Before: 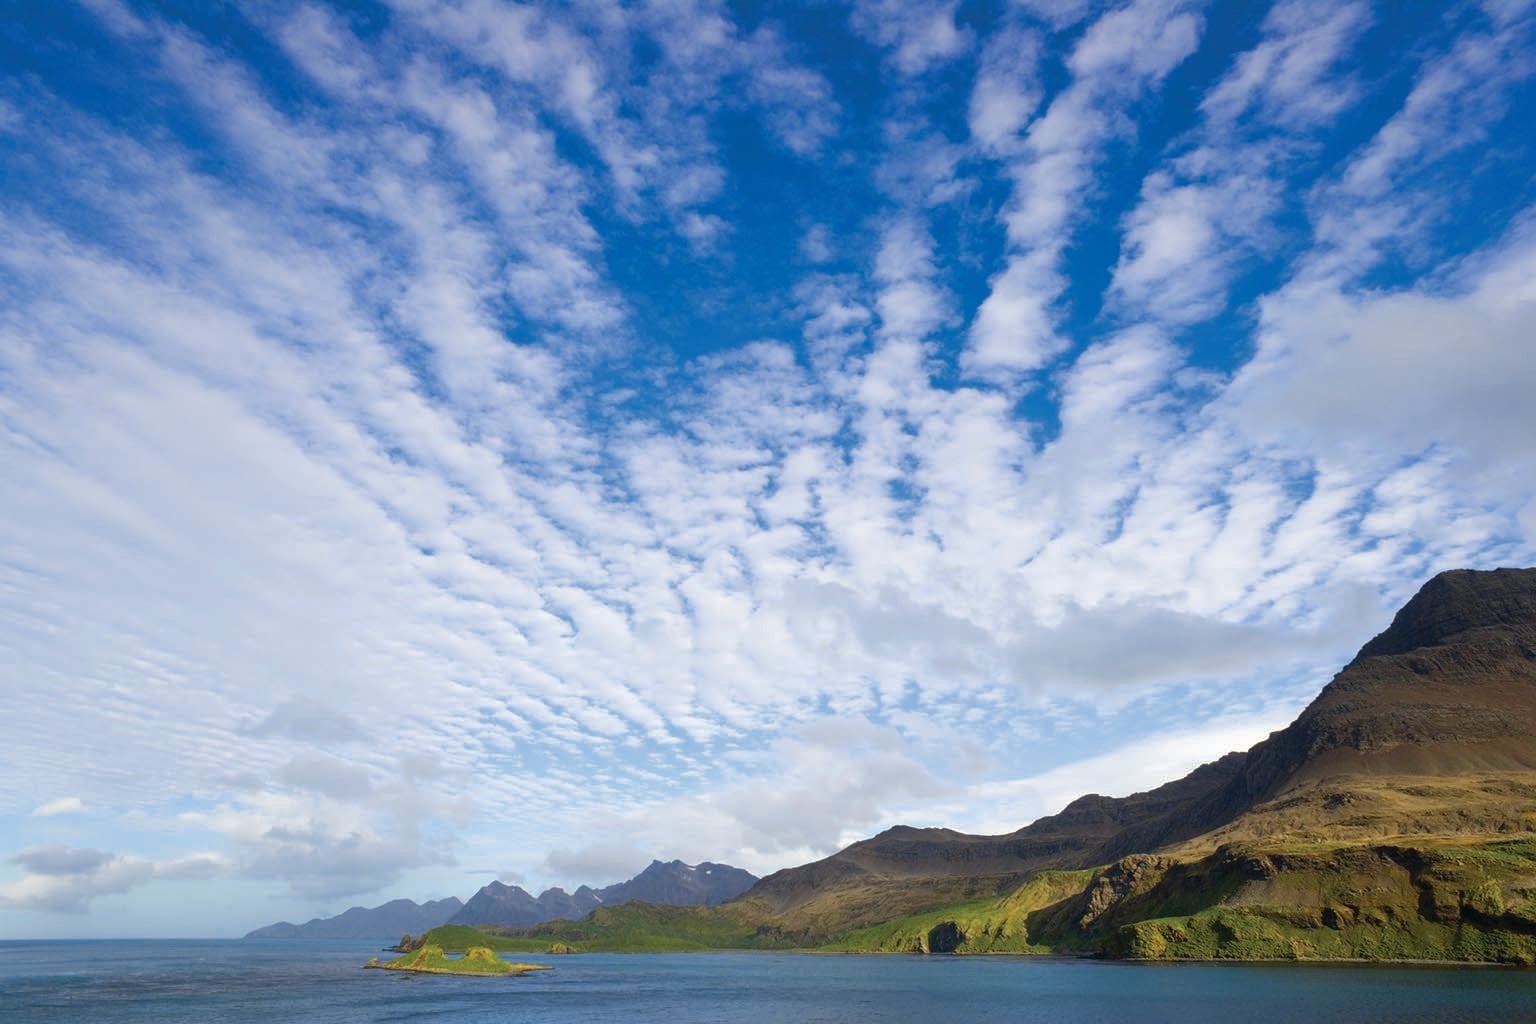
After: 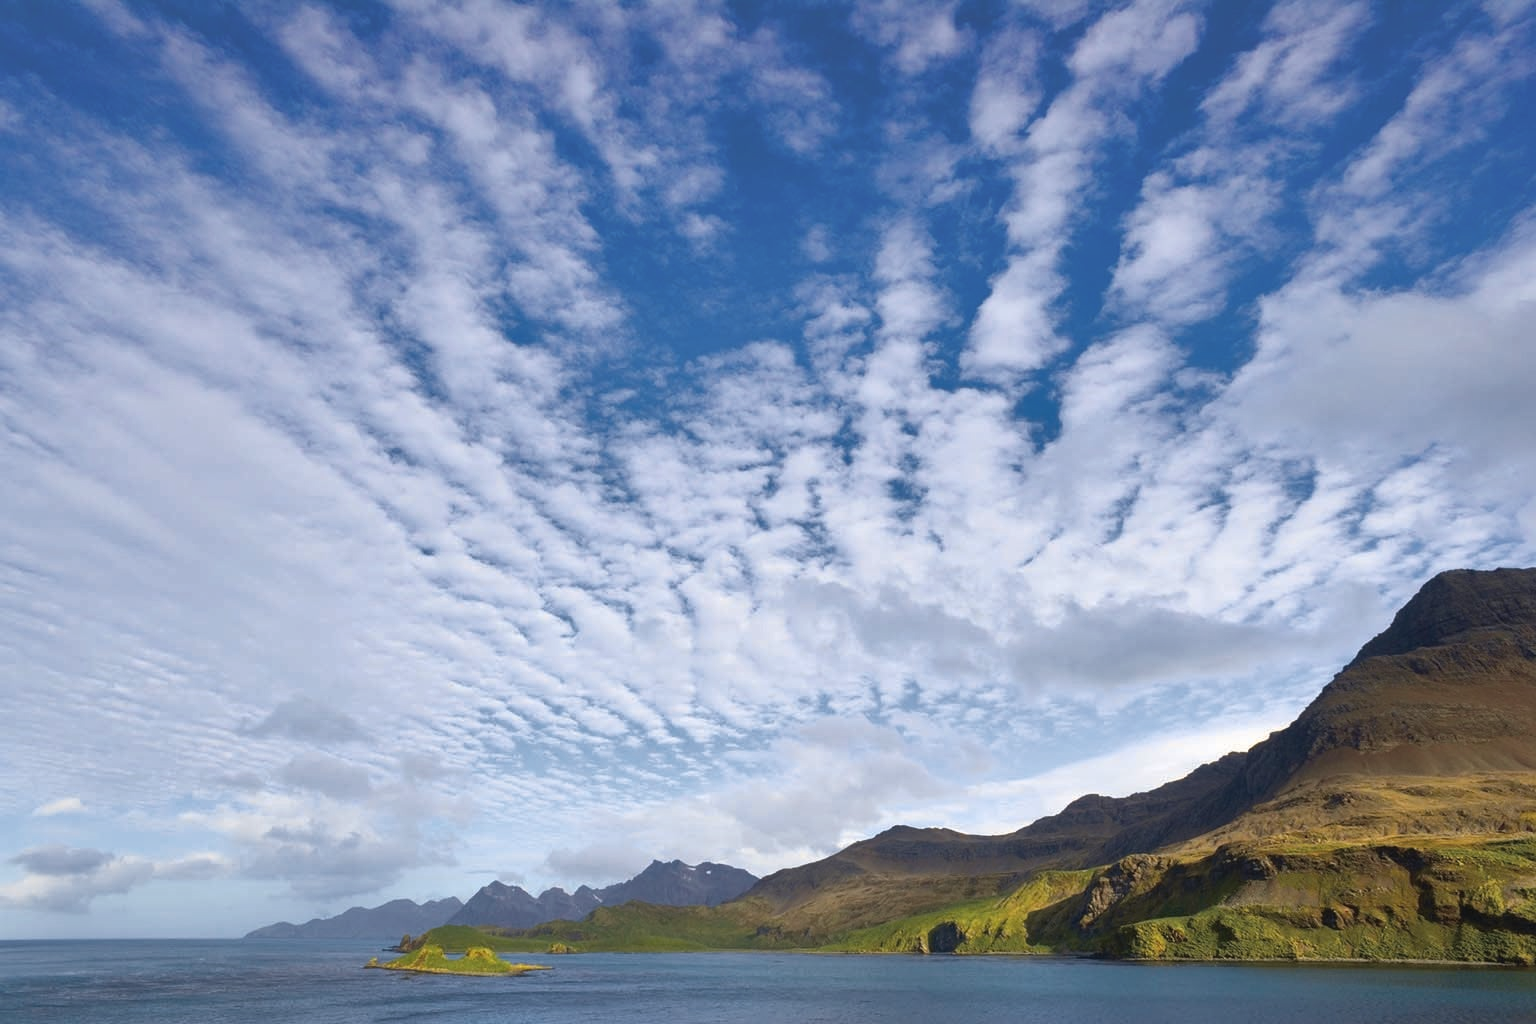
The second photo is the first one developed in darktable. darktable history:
shadows and highlights: low approximation 0.01, soften with gaussian
tone curve: curves: ch0 [(0, 0.024) (0.119, 0.146) (0.474, 0.485) (0.718, 0.739) (0.817, 0.839) (1, 0.998)]; ch1 [(0, 0) (0.377, 0.416) (0.439, 0.451) (0.477, 0.485) (0.501, 0.503) (0.538, 0.544) (0.58, 0.613) (0.664, 0.7) (0.783, 0.804) (1, 1)]; ch2 [(0, 0) (0.38, 0.405) (0.463, 0.456) (0.498, 0.497) (0.524, 0.535) (0.578, 0.576) (0.648, 0.665) (1, 1)], color space Lab, independent channels, preserve colors none
